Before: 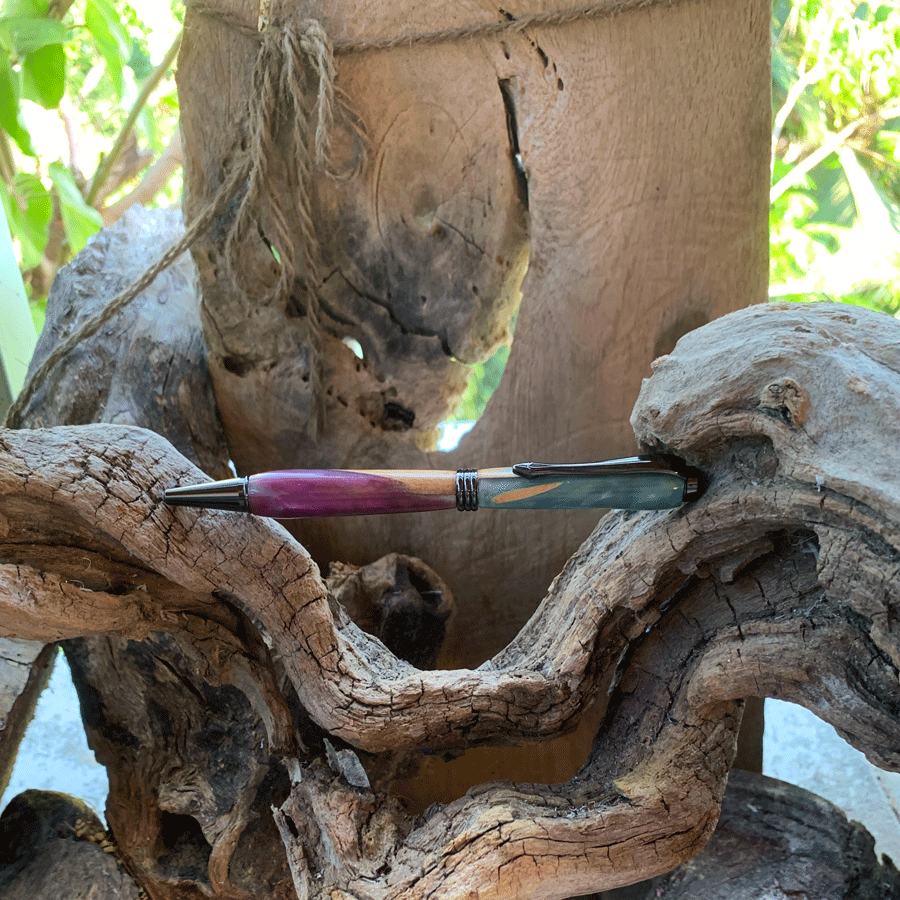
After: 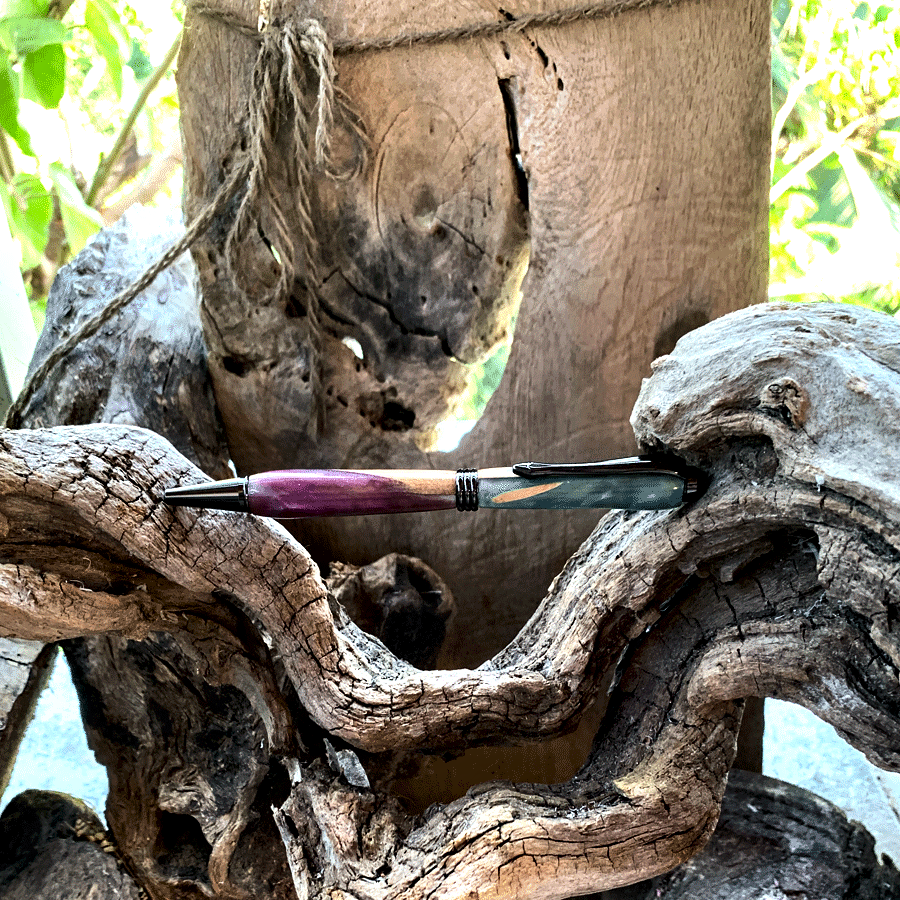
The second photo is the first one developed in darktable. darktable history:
tone equalizer: -8 EV -0.75 EV, -7 EV -0.7 EV, -6 EV -0.6 EV, -5 EV -0.4 EV, -3 EV 0.4 EV, -2 EV 0.6 EV, -1 EV 0.7 EV, +0 EV 0.75 EV, edges refinement/feathering 500, mask exposure compensation -1.57 EV, preserve details no
contrast equalizer: y [[0.601, 0.6, 0.598, 0.598, 0.6, 0.601], [0.5 ×6], [0.5 ×6], [0 ×6], [0 ×6]]
